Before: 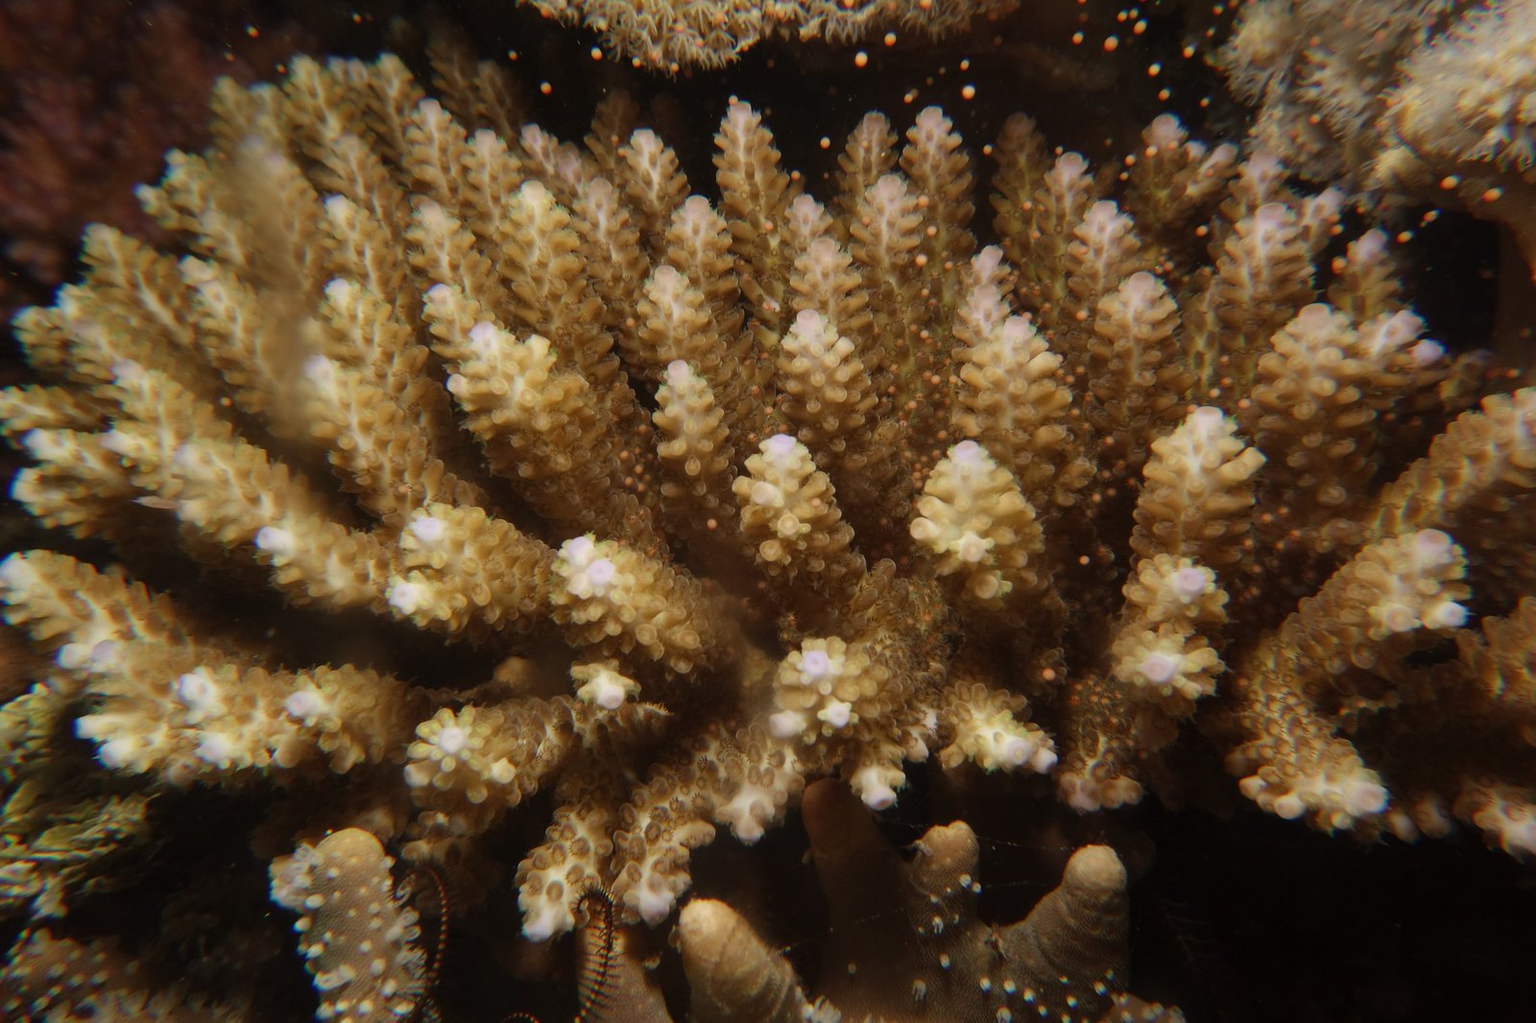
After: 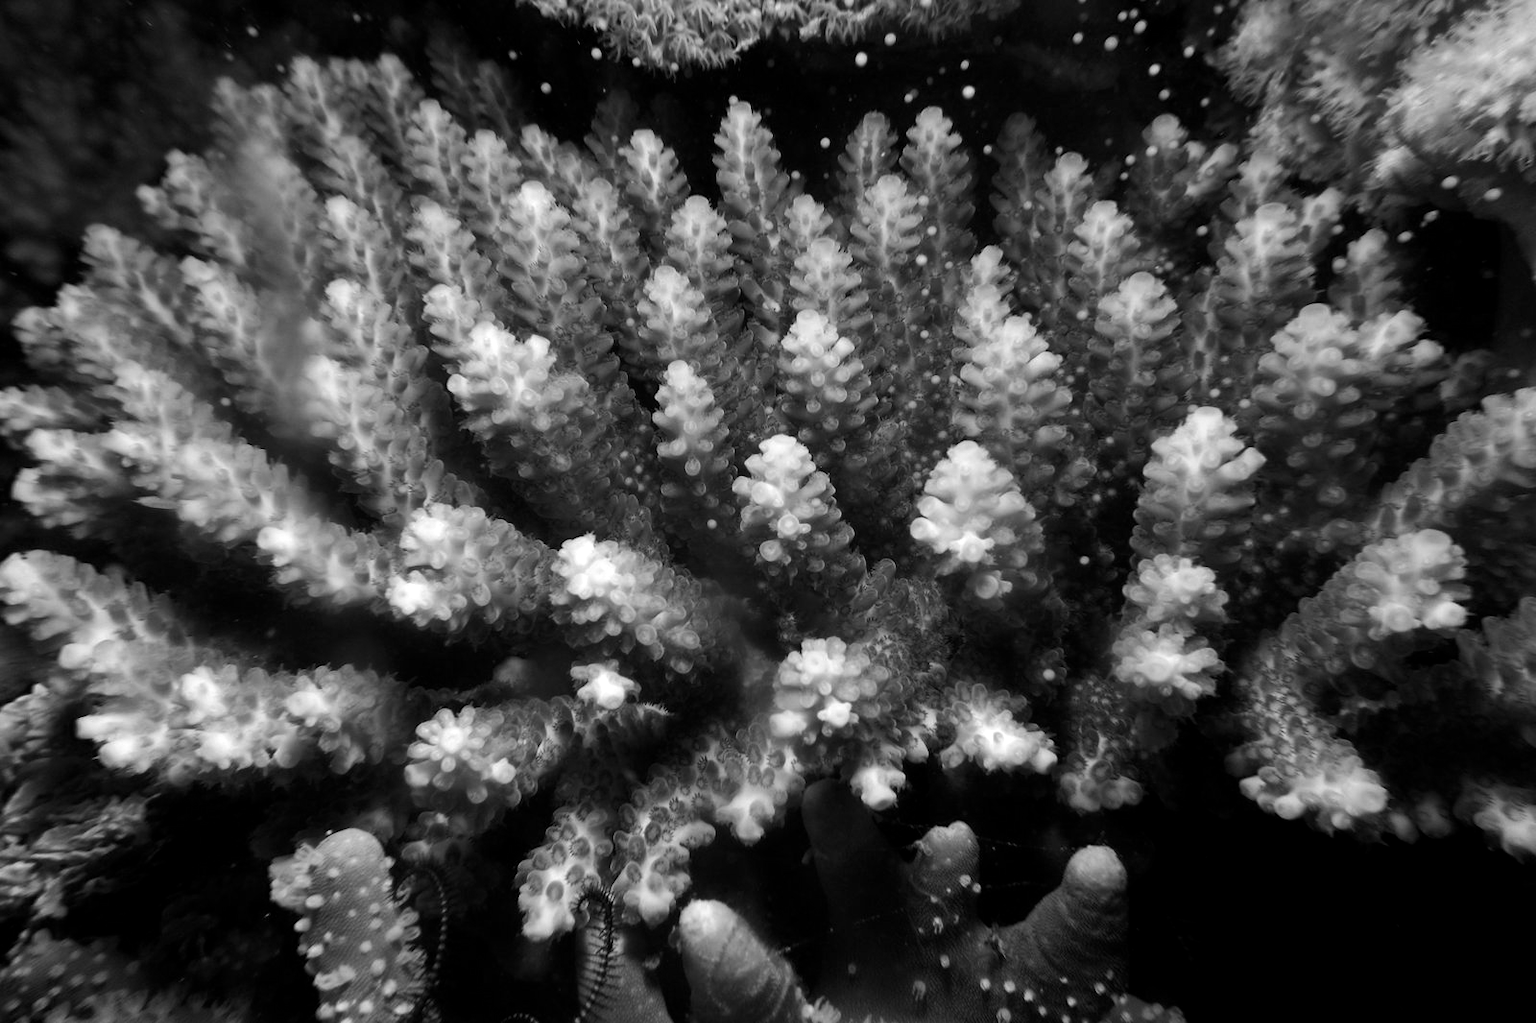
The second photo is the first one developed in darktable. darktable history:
monochrome: a -3.63, b -0.465
color balance rgb: global offset › luminance -0.37%, perceptual saturation grading › highlights -17.77%, perceptual saturation grading › mid-tones 33.1%, perceptual saturation grading › shadows 50.52%, perceptual brilliance grading › highlights 20%, perceptual brilliance grading › mid-tones 20%, perceptual brilliance grading › shadows -20%, global vibrance 50%
